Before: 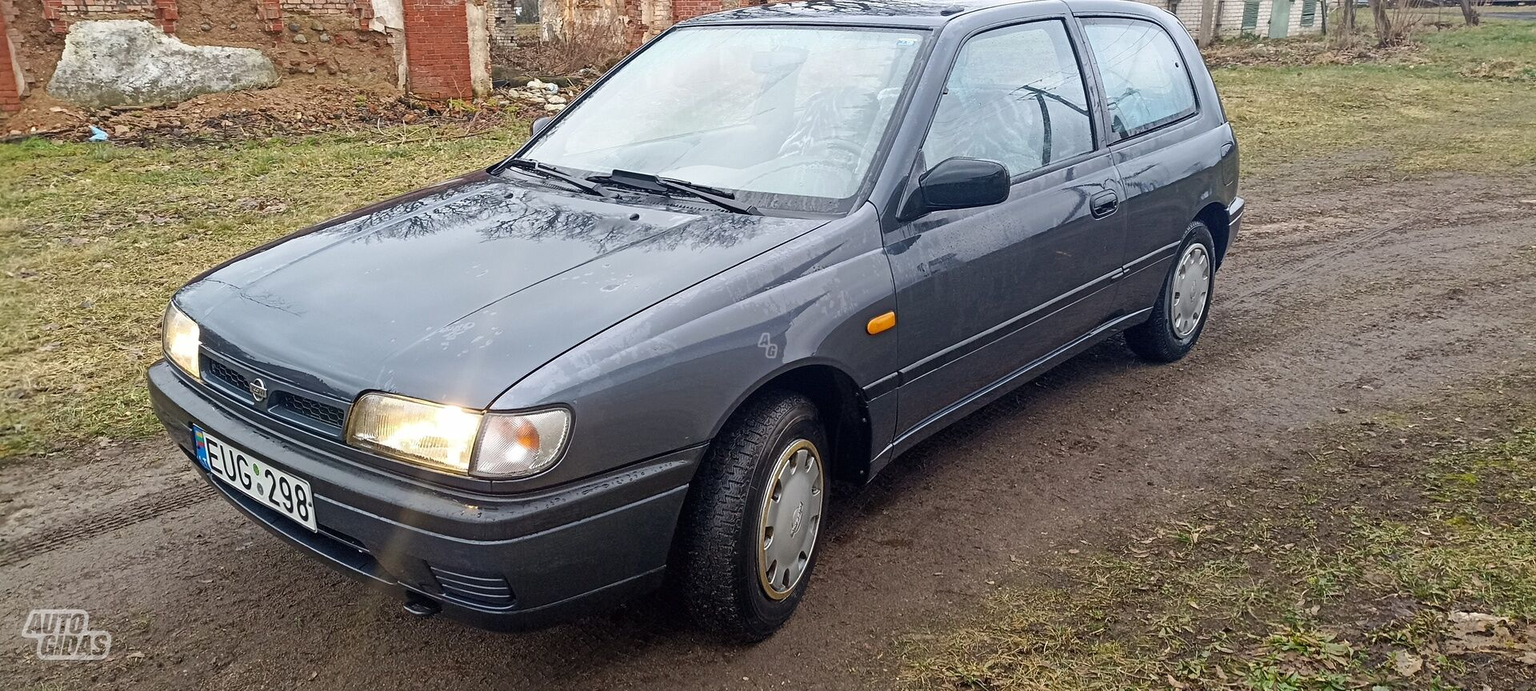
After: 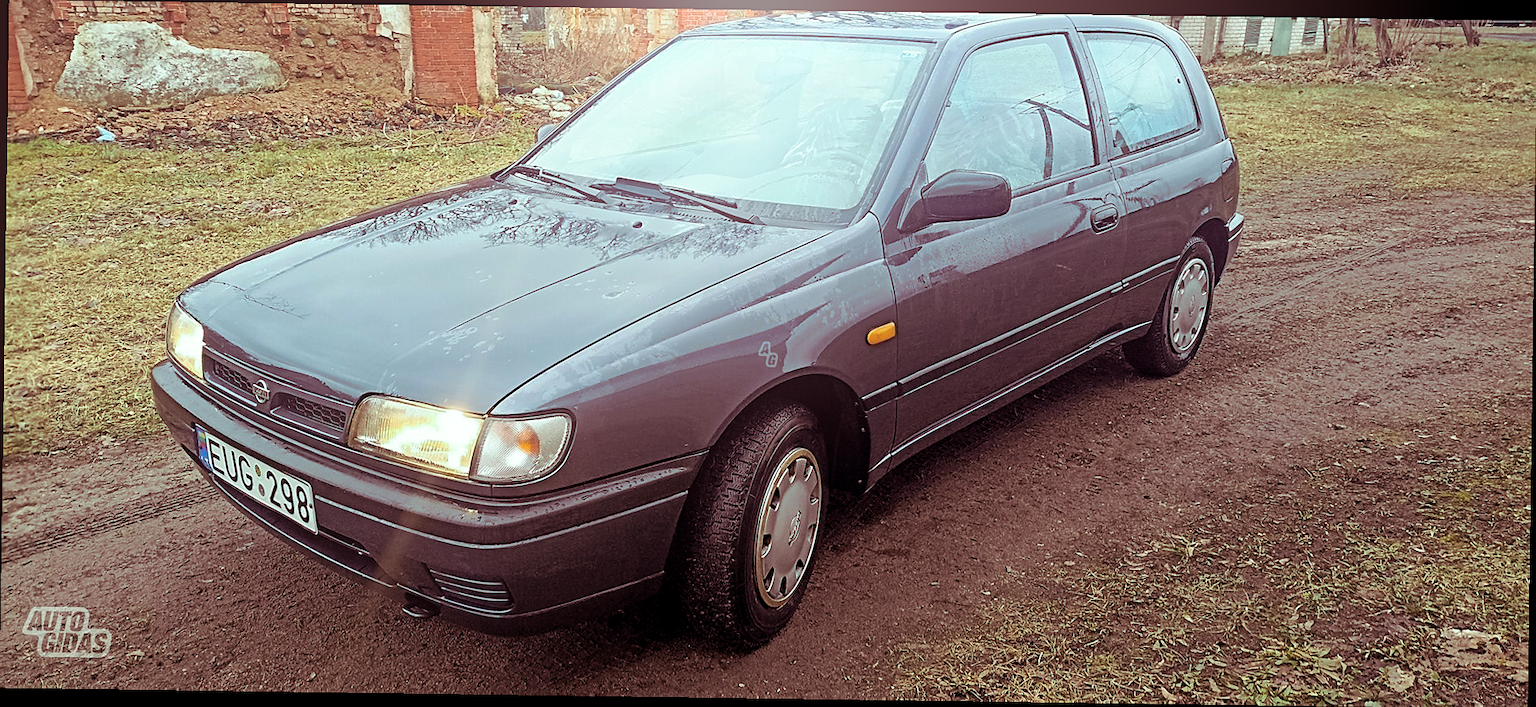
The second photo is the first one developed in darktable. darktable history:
sharpen: radius 1.864, amount 0.398, threshold 1.271
color correction: highlights a* -8, highlights b* 3.1
exposure: black level correction 0.005, exposure 0.001 EV, compensate highlight preservation false
split-toning: highlights › hue 180°
haze removal: compatibility mode true, adaptive false
bloom: size 38%, threshold 95%, strength 30%
rotate and perspective: rotation 0.8°, automatic cropping off
